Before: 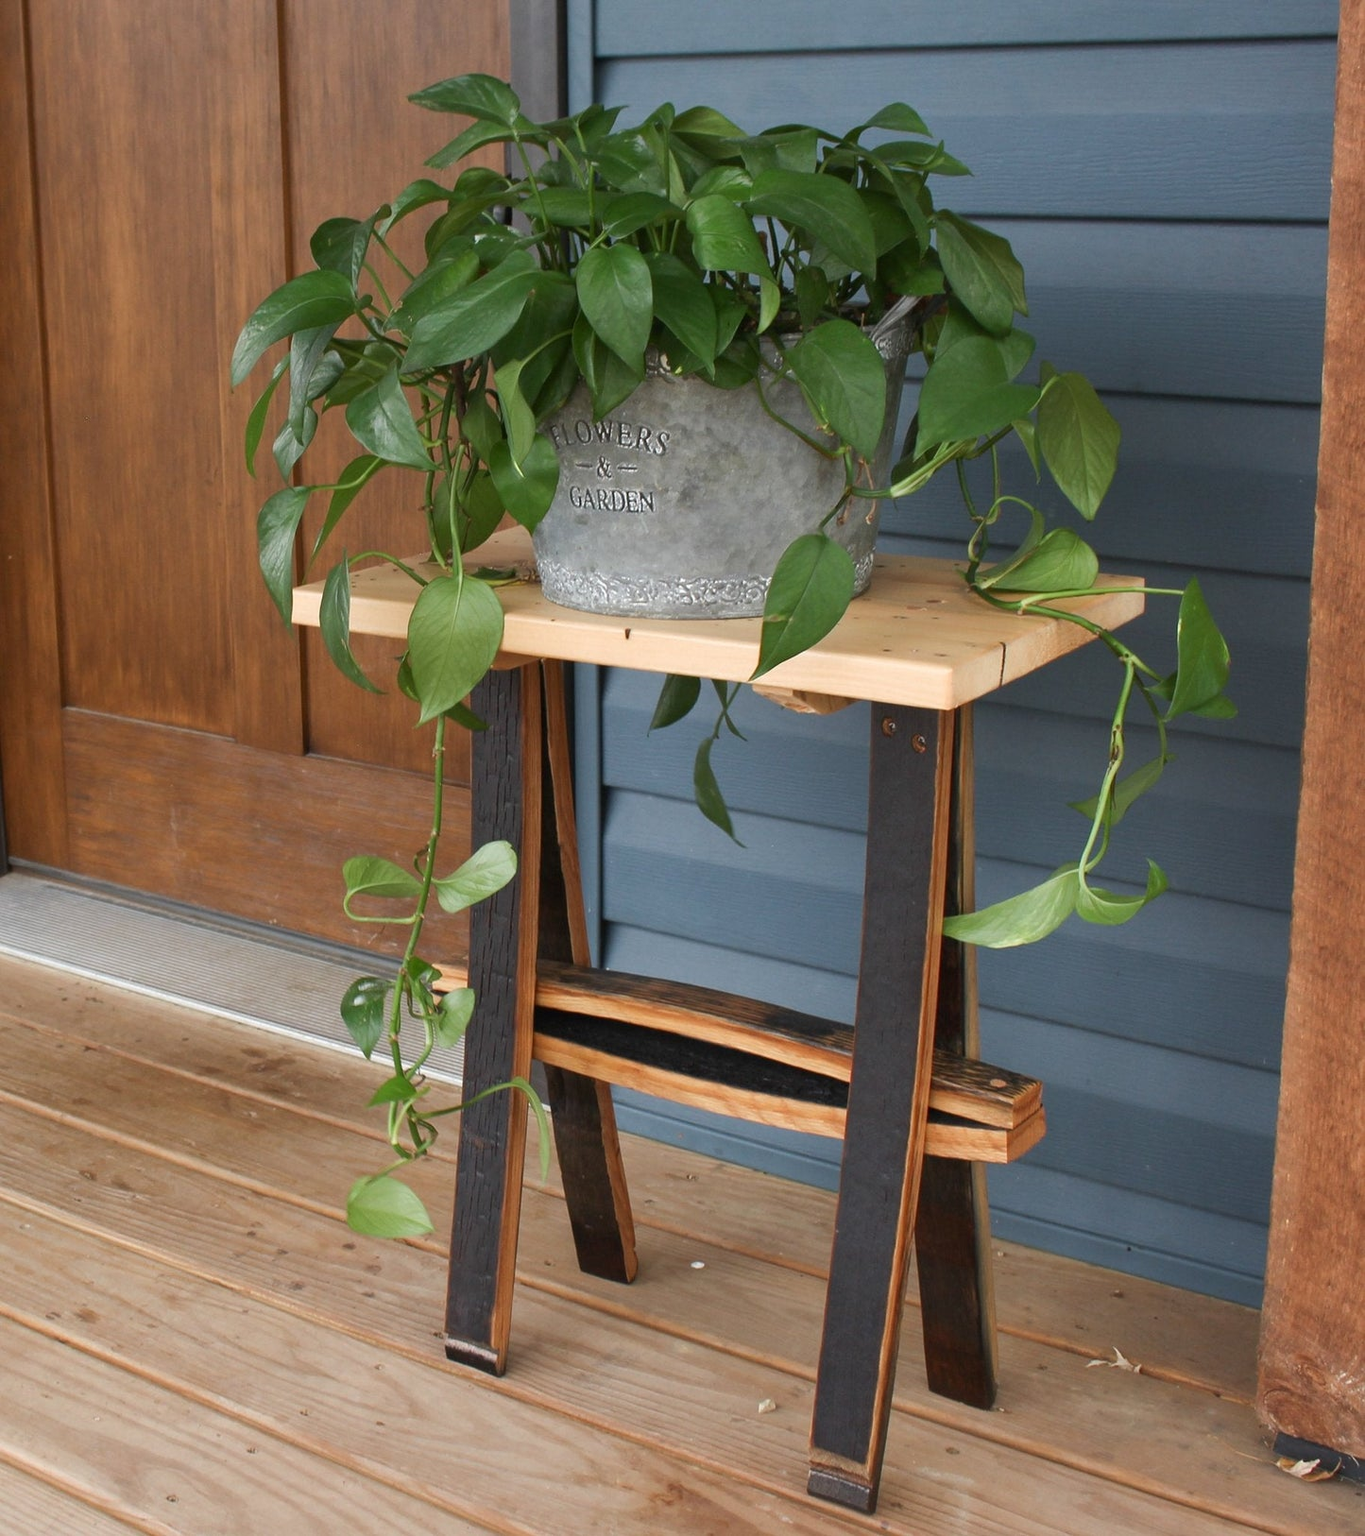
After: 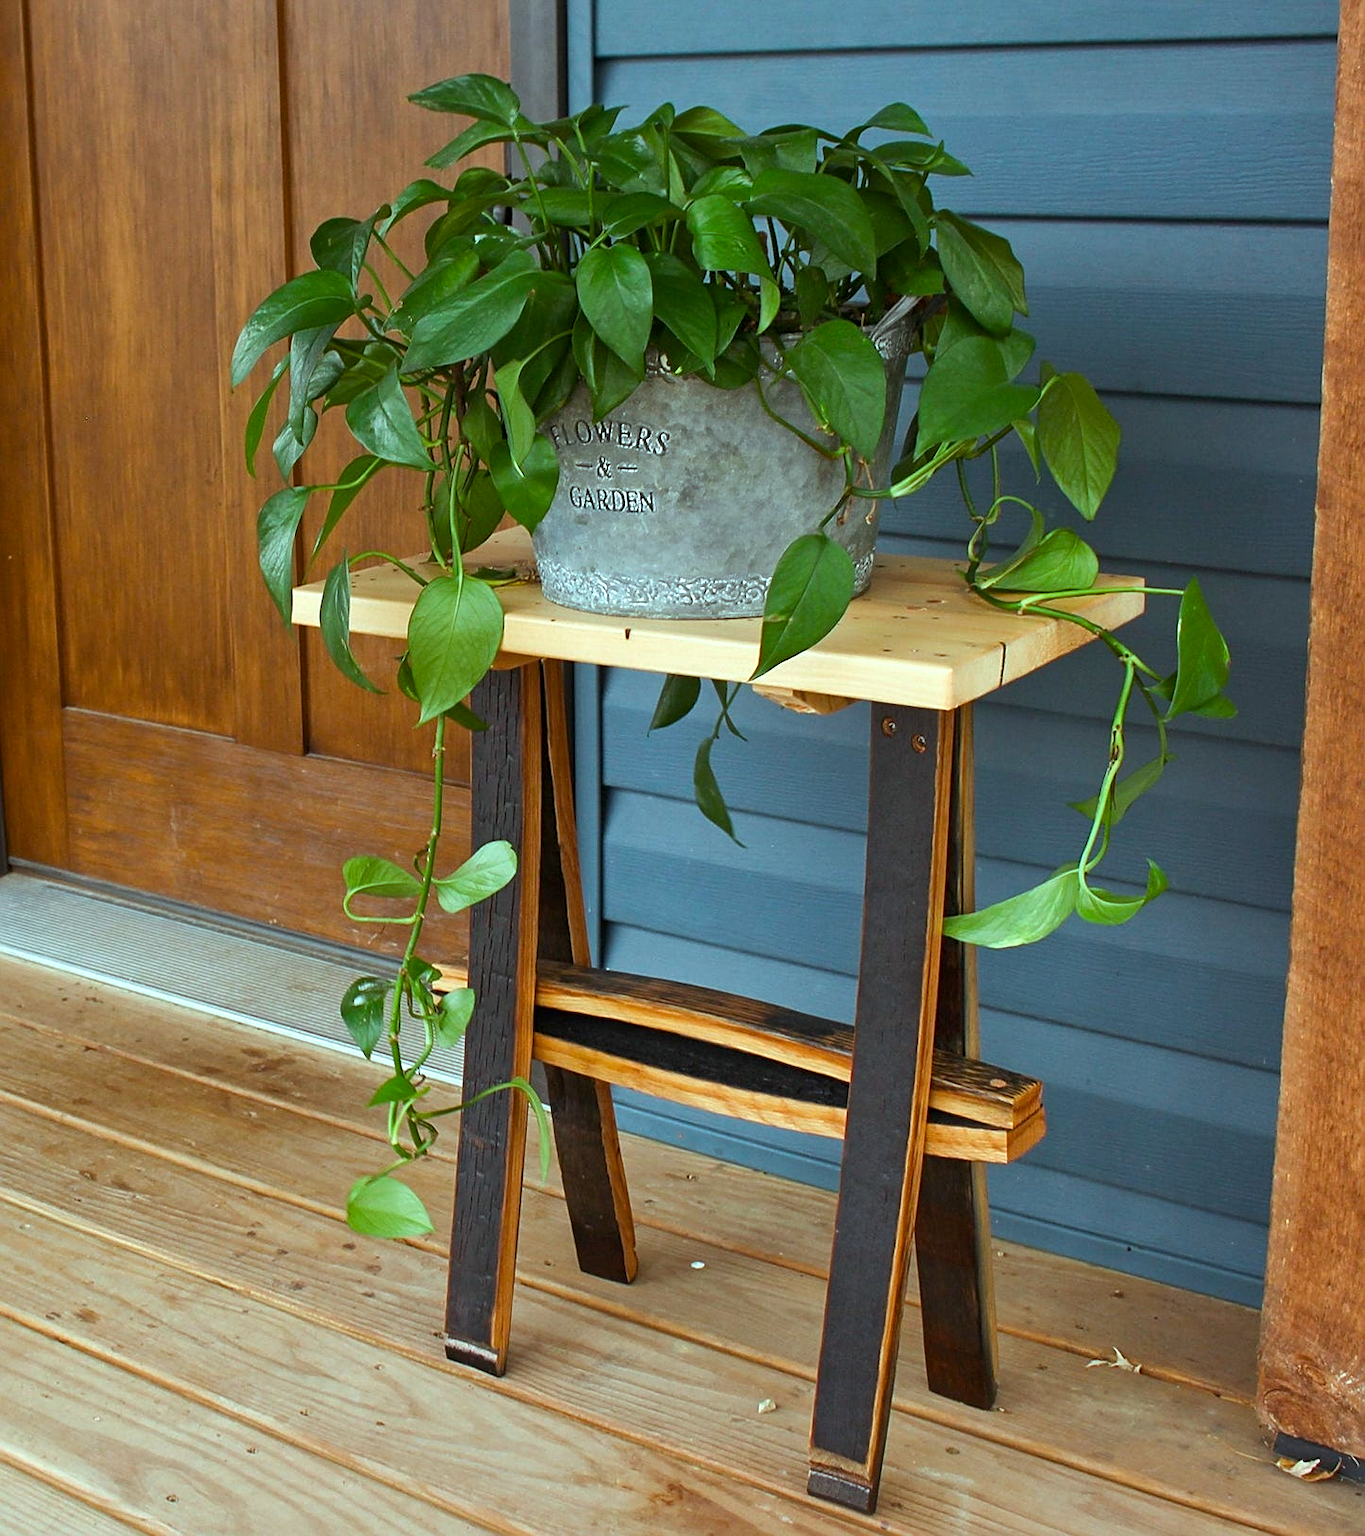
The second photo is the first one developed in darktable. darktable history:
sharpen: amount 0.463
local contrast: mode bilateral grid, contrast 28, coarseness 16, detail 115%, midtone range 0.2
color balance rgb: shadows lift › chroma 0.736%, shadows lift › hue 116.02°, highlights gain › luminance 15.159%, highlights gain › chroma 3.961%, highlights gain › hue 209.17°, perceptual saturation grading › global saturation 25.57%, global vibrance 20%
